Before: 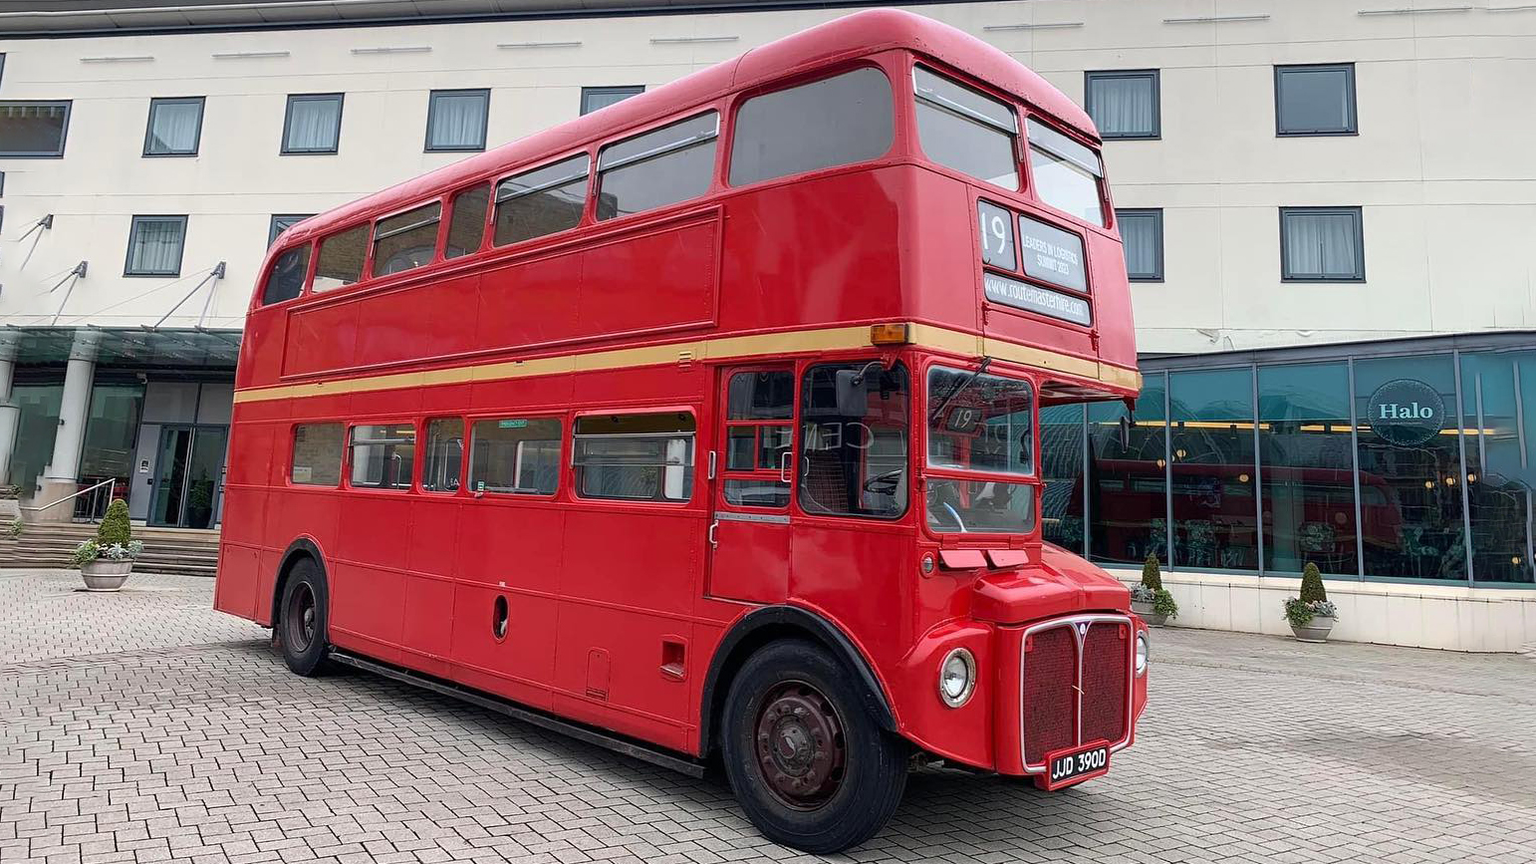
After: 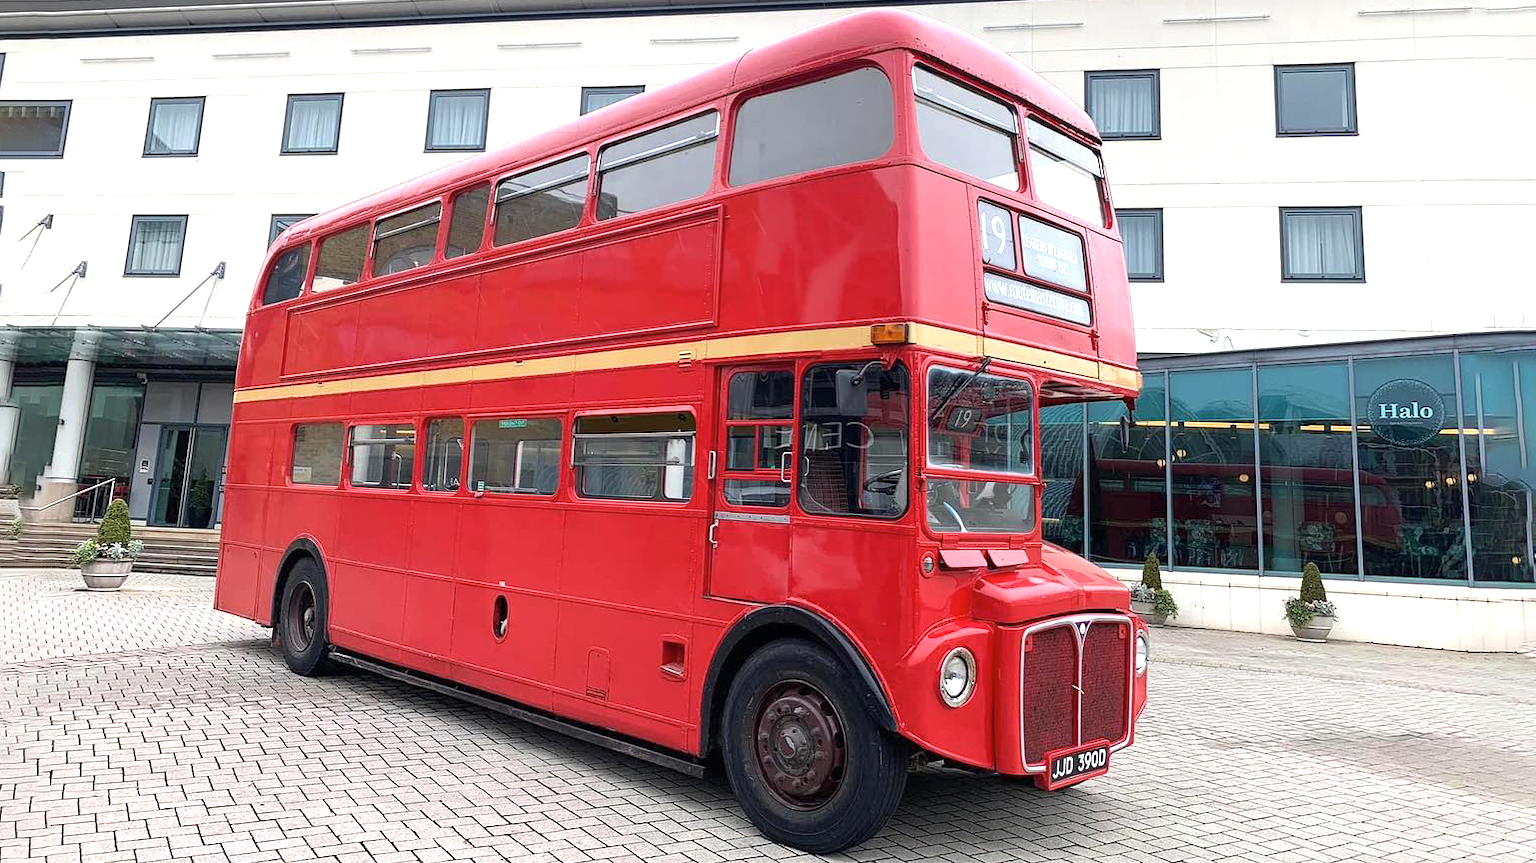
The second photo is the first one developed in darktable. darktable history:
exposure: exposure 0.669 EV, compensate highlight preservation false
contrast brightness saturation: saturation -0.05
